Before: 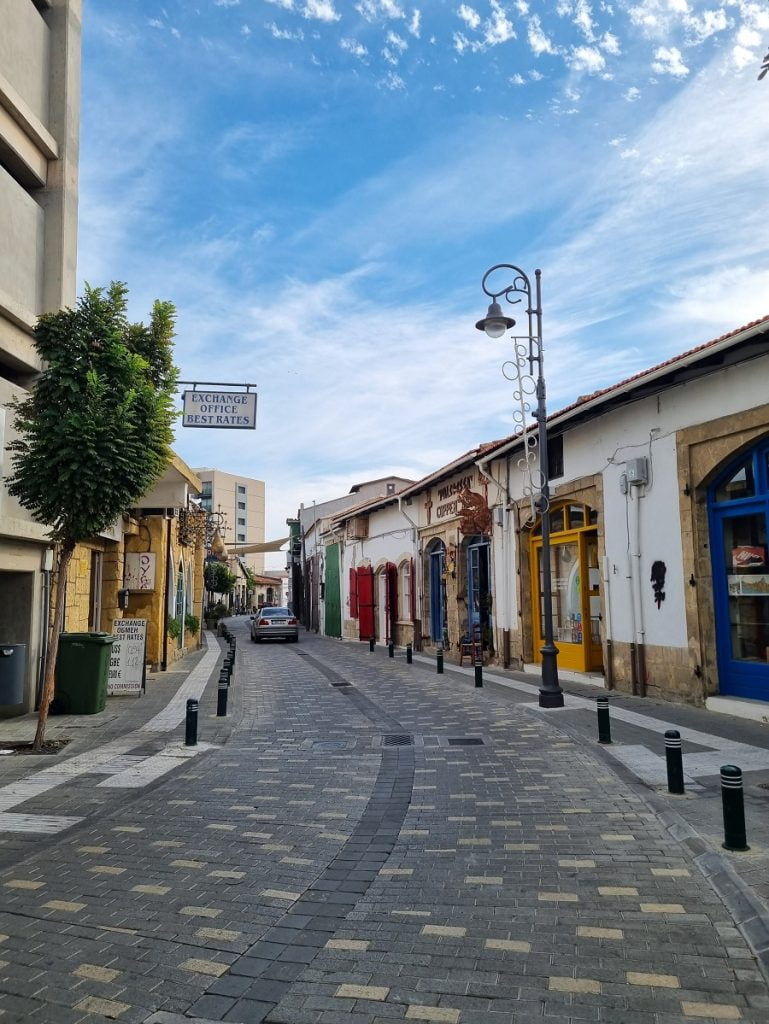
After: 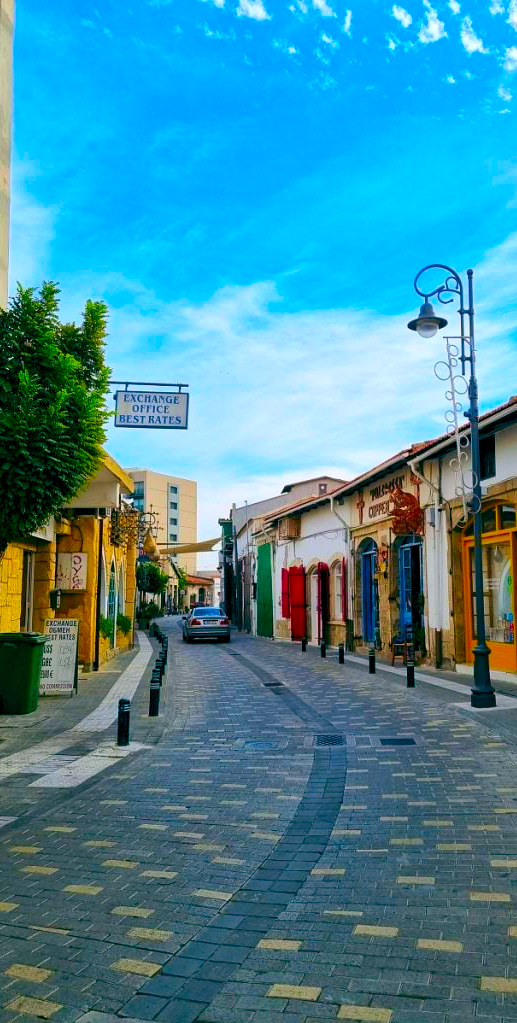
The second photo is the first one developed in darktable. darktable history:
color correction: highlights b* 0.007, saturation 2.14
contrast brightness saturation: contrast 0.1, brightness 0.013, saturation 0.016
color balance rgb: global offset › luminance -0.319%, global offset › chroma 0.118%, global offset › hue 164.02°, perceptual saturation grading › global saturation 1.717%, perceptual saturation grading › highlights -3.043%, perceptual saturation grading › mid-tones 3.309%, perceptual saturation grading › shadows 8.411%, global vibrance 20%
crop and rotate: left 8.909%, right 23.82%
